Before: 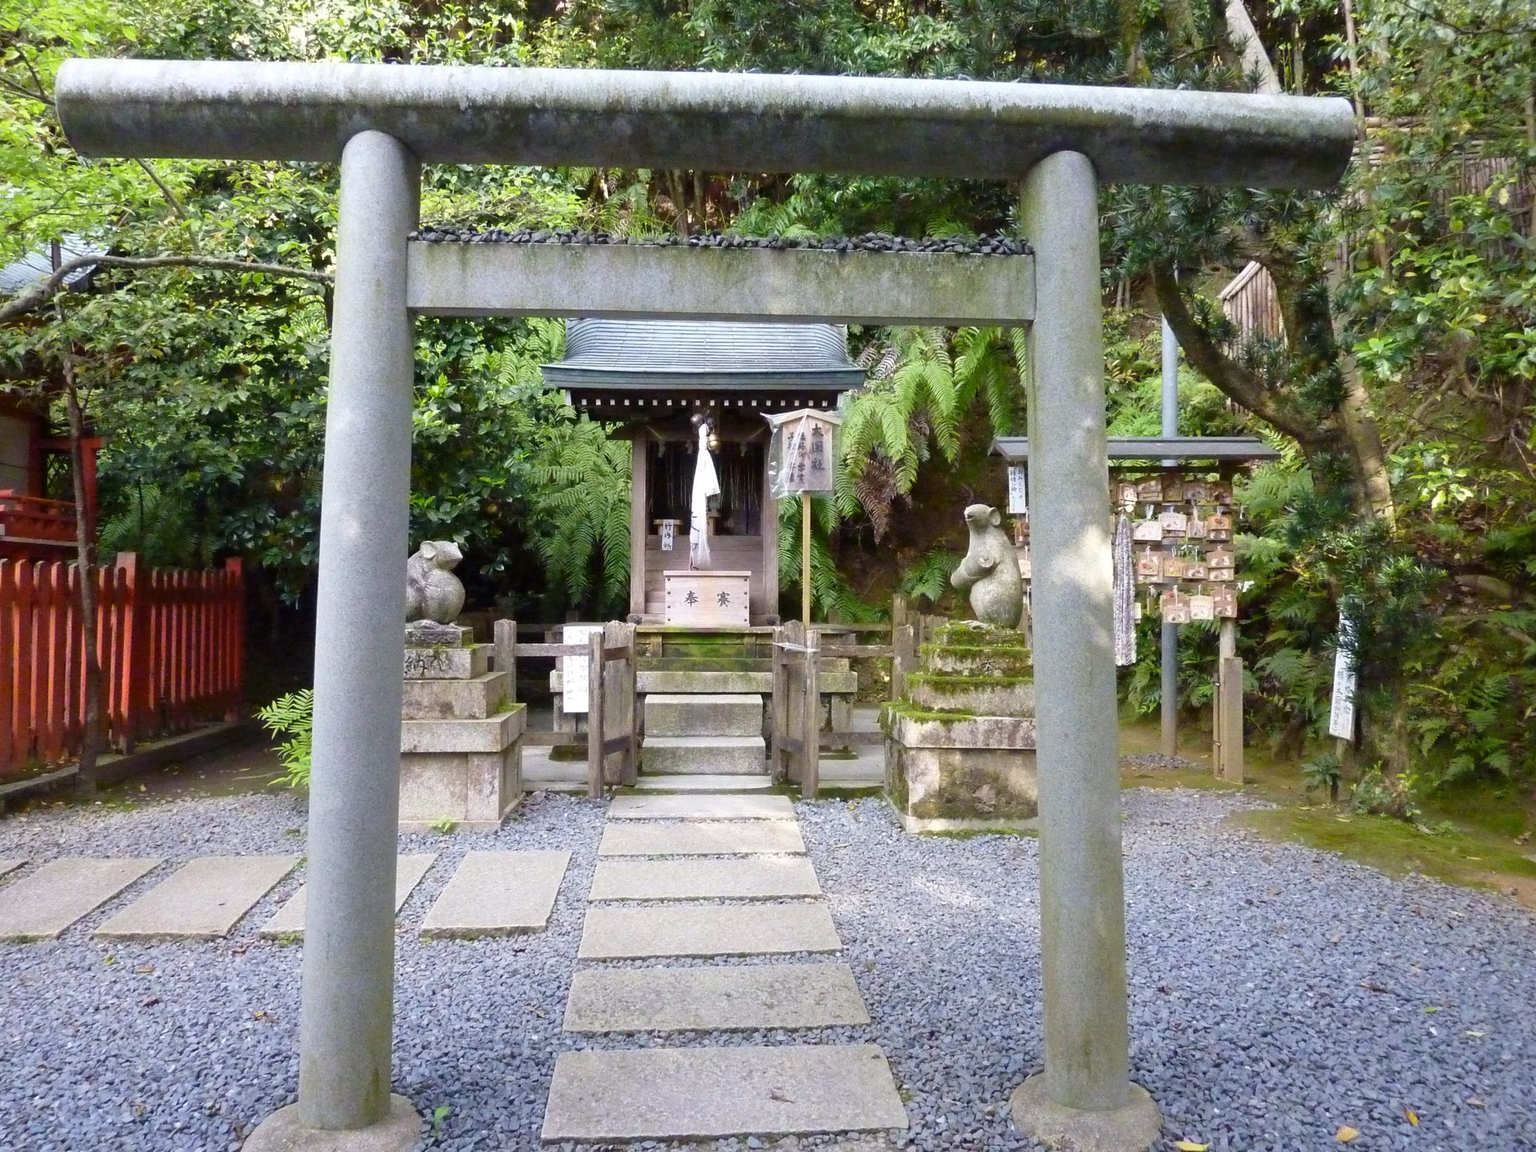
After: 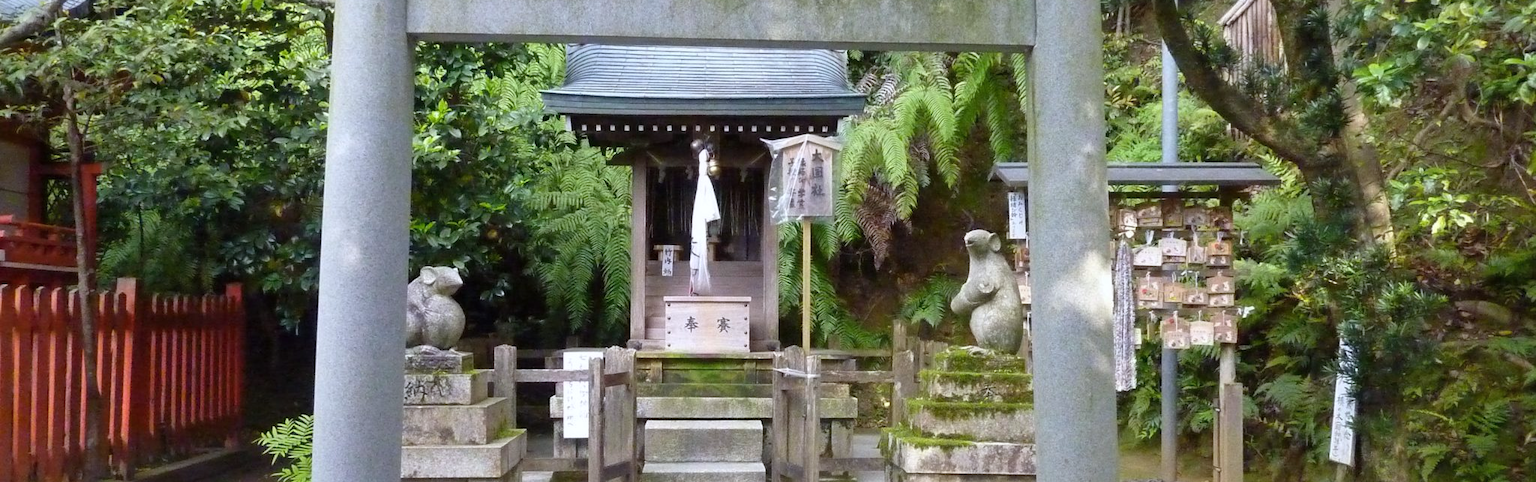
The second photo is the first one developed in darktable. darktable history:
white balance: red 0.98, blue 1.034
shadows and highlights: shadows 25, highlights -25
crop and rotate: top 23.84%, bottom 34.294%
